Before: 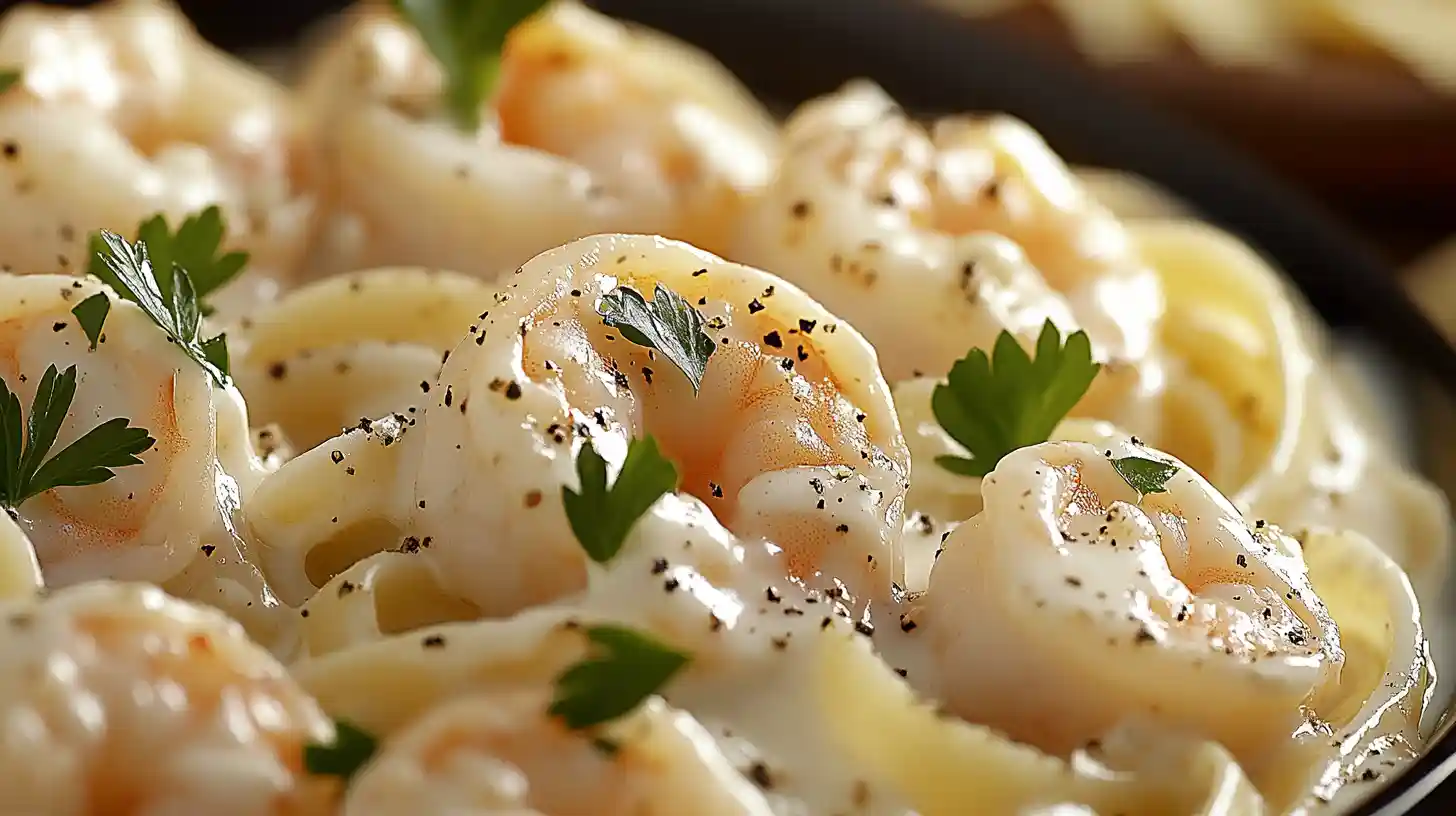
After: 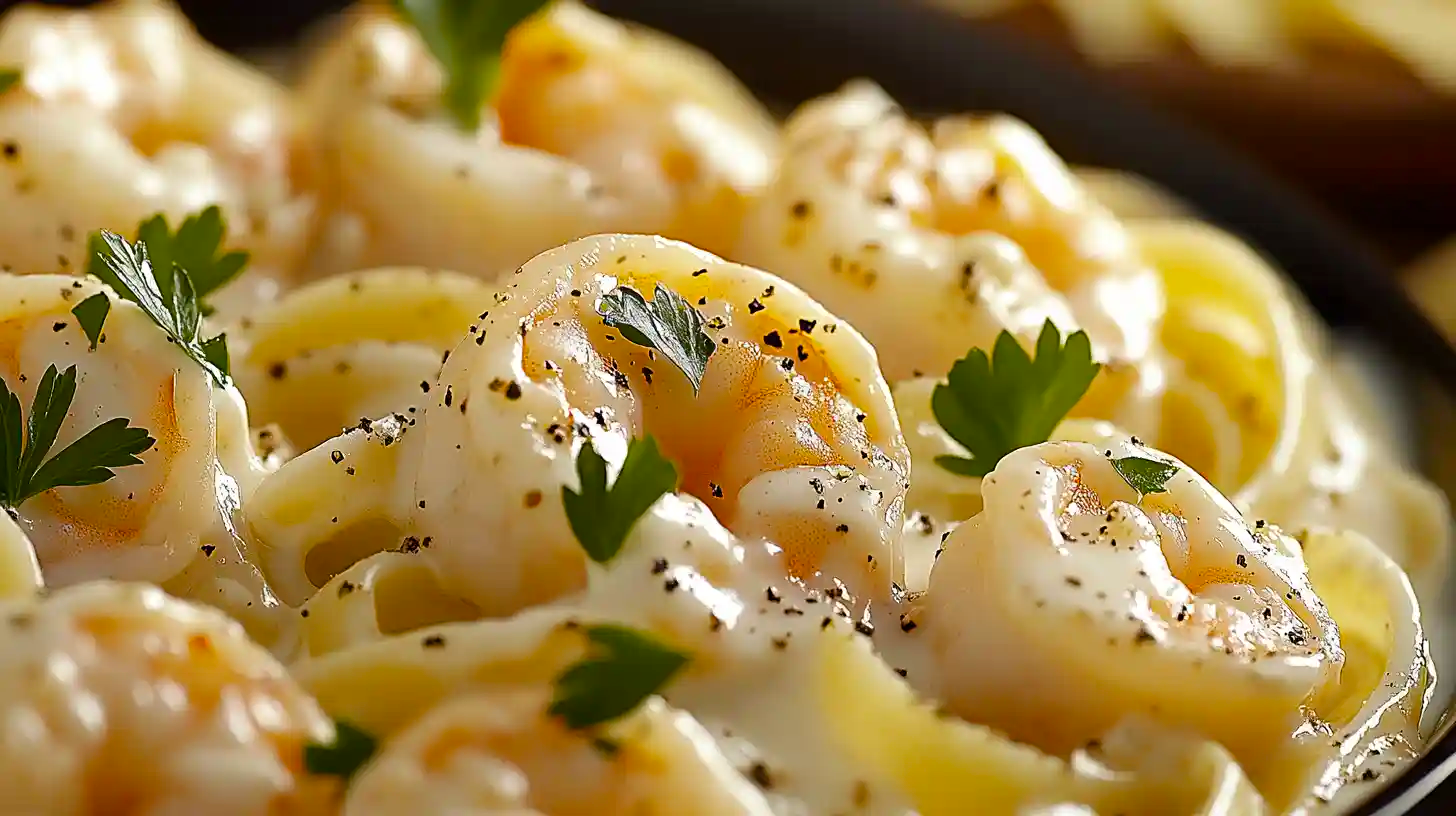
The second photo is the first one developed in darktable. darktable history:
color balance rgb: perceptual saturation grading › global saturation 31.069%
